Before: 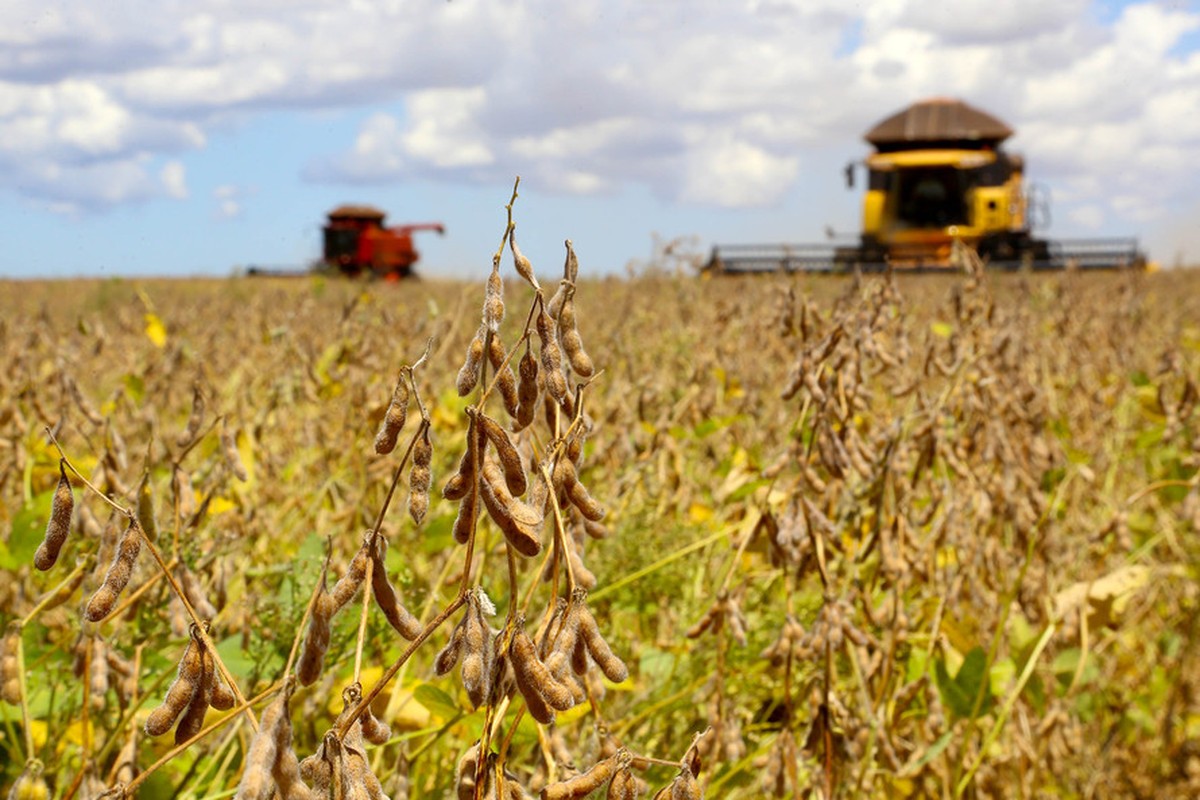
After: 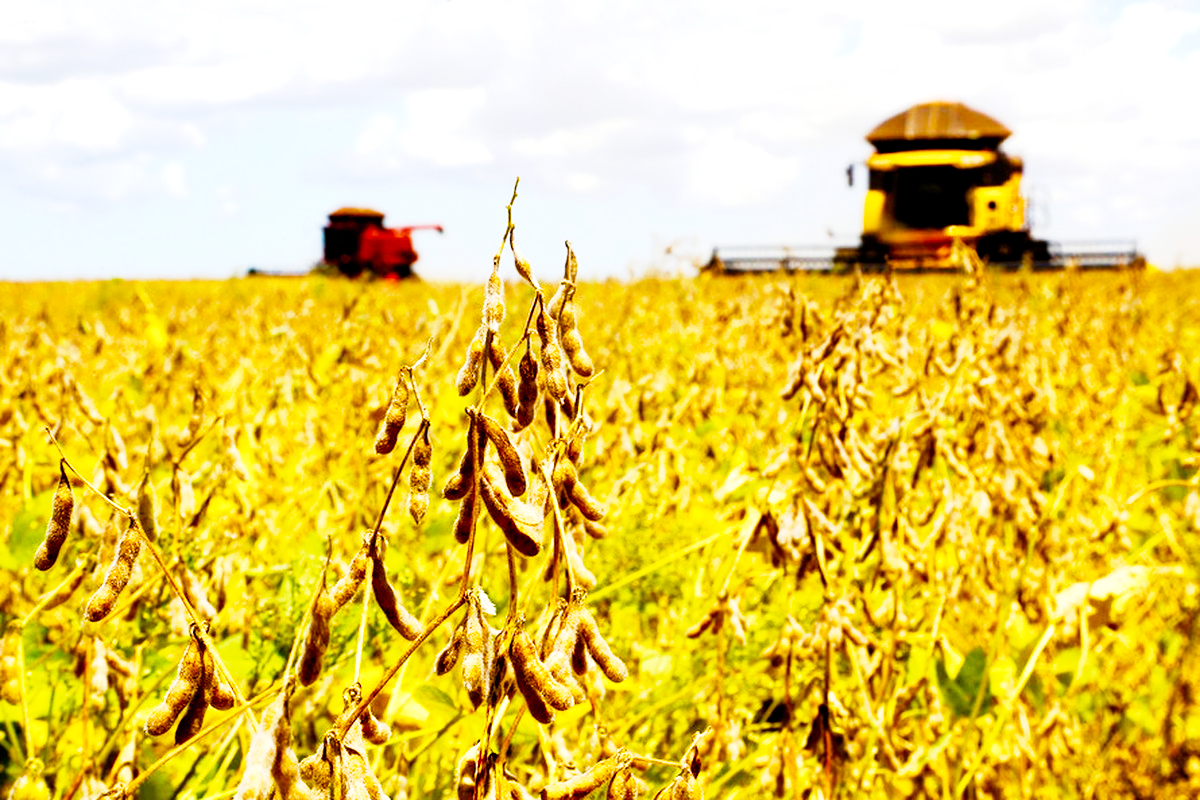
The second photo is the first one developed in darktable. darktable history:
base curve: curves: ch0 [(0, 0) (0, 0.001) (0.001, 0.001) (0.004, 0.002) (0.007, 0.004) (0.015, 0.013) (0.033, 0.045) (0.052, 0.096) (0.075, 0.17) (0.099, 0.241) (0.163, 0.42) (0.219, 0.55) (0.259, 0.616) (0.327, 0.722) (0.365, 0.765) (0.522, 0.873) (0.547, 0.881) (0.689, 0.919) (0.826, 0.952) (1, 1)], preserve colors none
color balance rgb: linear chroma grading › global chroma 16.62%, perceptual saturation grading › highlights -8.63%, perceptual saturation grading › mid-tones 18.66%, perceptual saturation grading › shadows 28.49%, perceptual brilliance grading › highlights 14.22%, perceptual brilliance grading › shadows -18.96%, global vibrance 27.71%
exposure: black level correction 0.01, exposure 0.014 EV, compensate highlight preservation false
